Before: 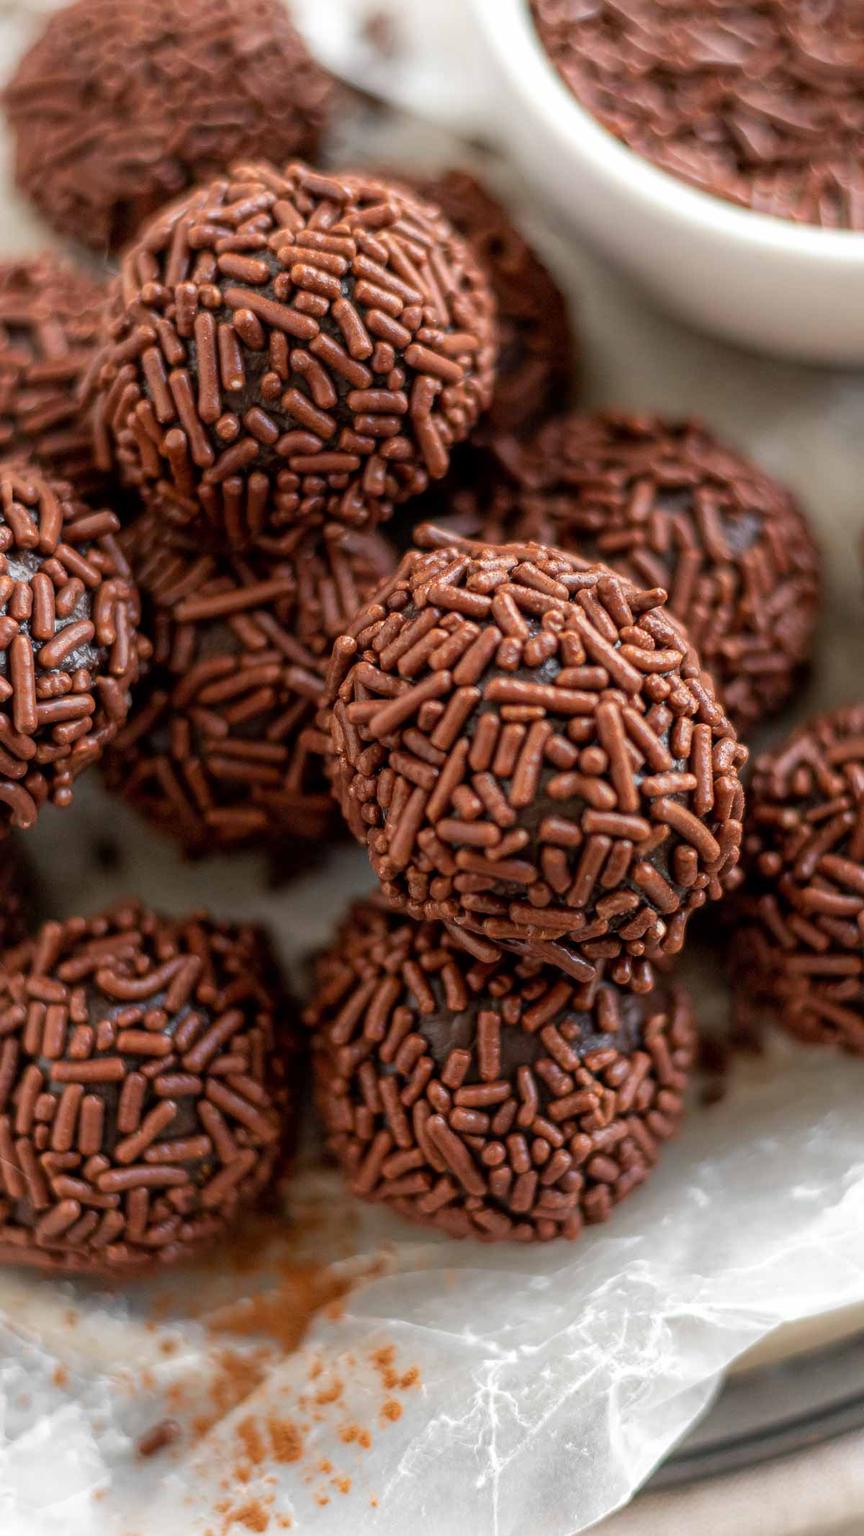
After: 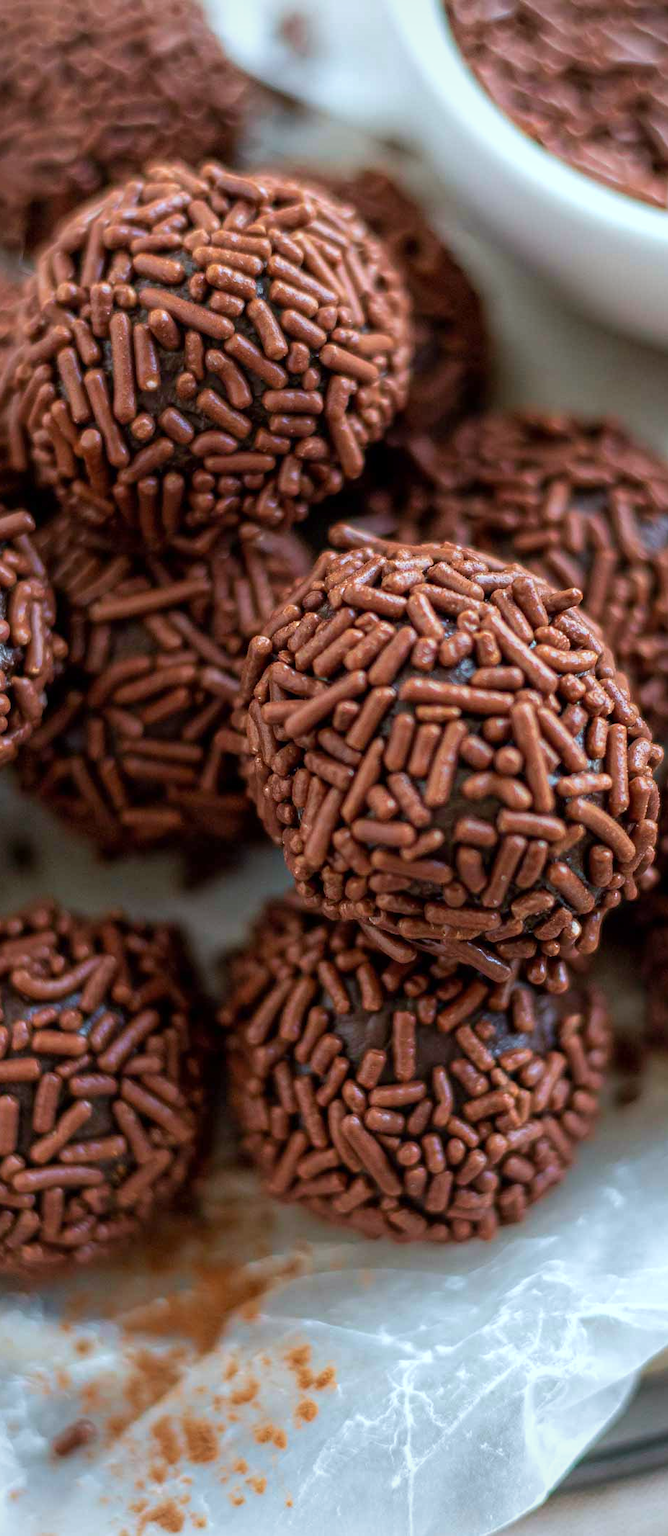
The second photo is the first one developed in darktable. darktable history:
sharpen: radius 5.303, amount 0.31, threshold 26.58
crop: left 9.891%, right 12.739%
velvia: on, module defaults
color calibration: illuminant F (fluorescent), F source F9 (Cool White Deluxe 4150 K) – high CRI, x 0.374, y 0.373, temperature 4156.16 K
vignetting: fall-off radius 81.08%, brightness -0.464, saturation -0.301
